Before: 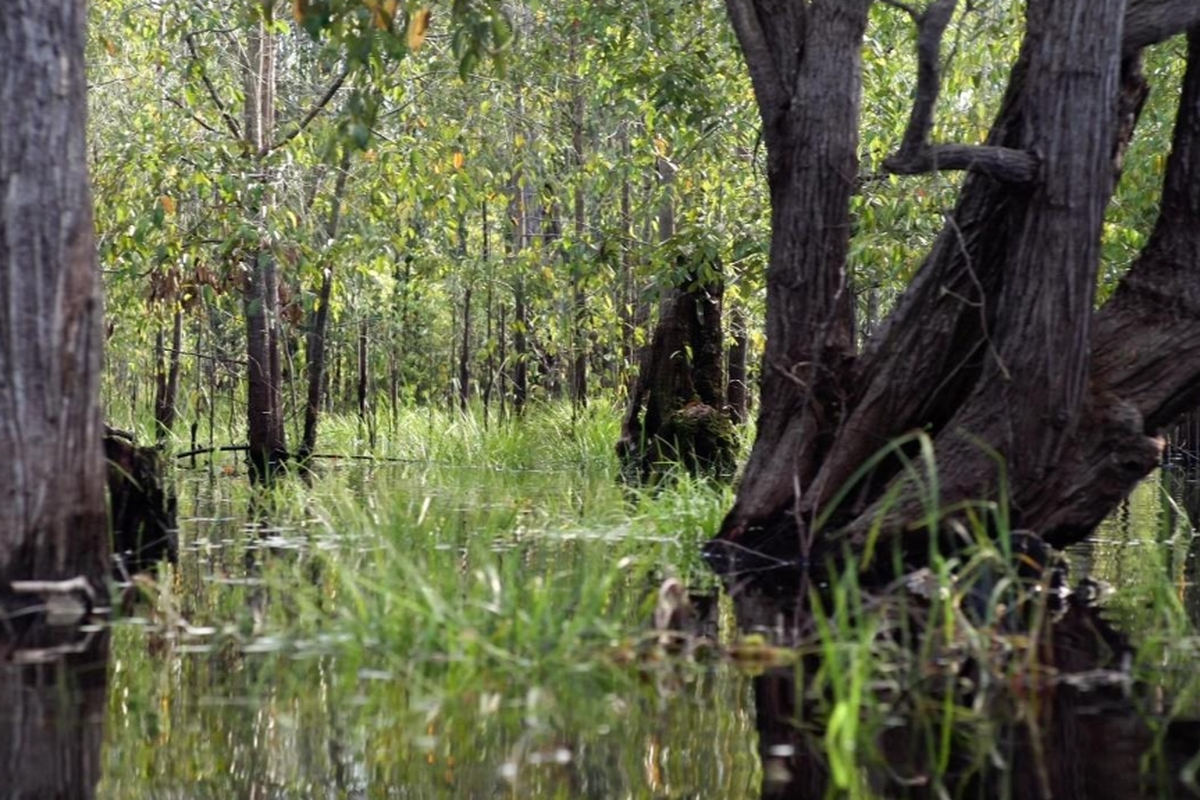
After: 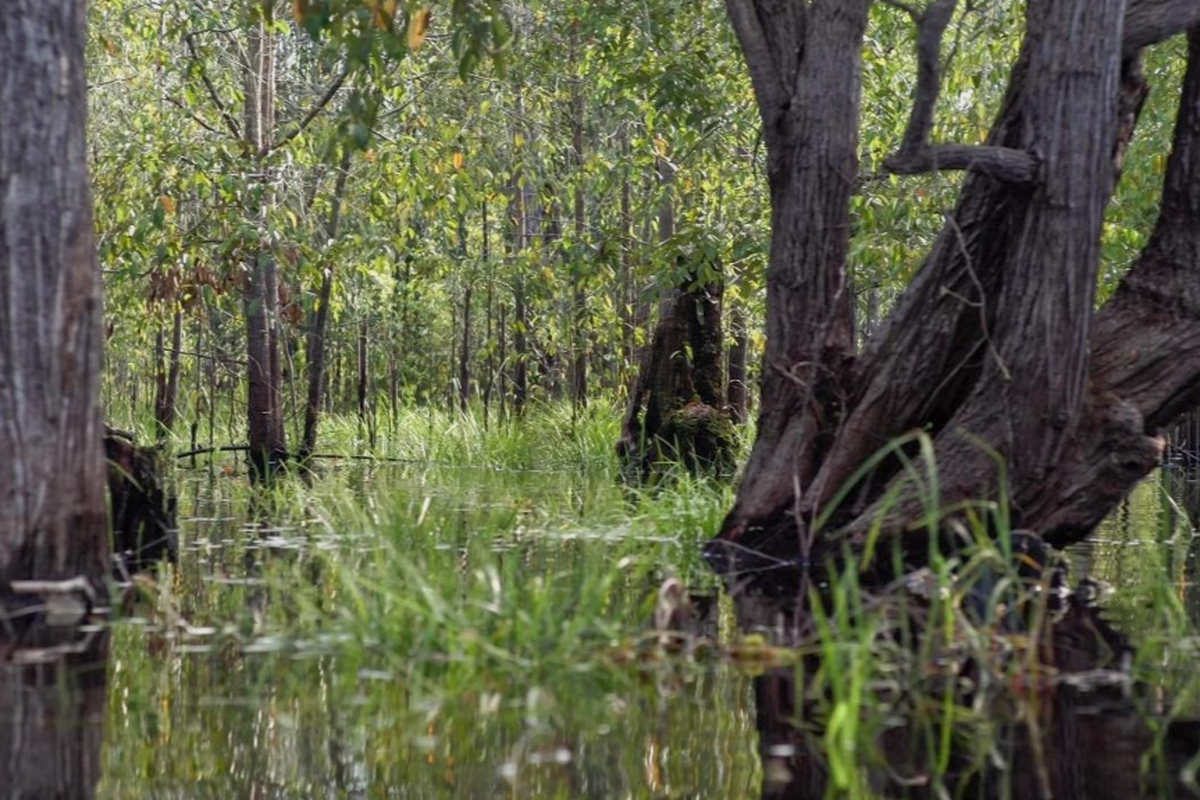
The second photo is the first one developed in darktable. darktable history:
exposure: black level correction 0, exposure 0.7 EV, compensate highlight preservation false
local contrast: detail 110%
tone equalizer: -8 EV -0.027 EV, -7 EV 0.016 EV, -6 EV -0.006 EV, -5 EV 0.006 EV, -4 EV -0.047 EV, -3 EV -0.238 EV, -2 EV -0.637 EV, -1 EV -1 EV, +0 EV -0.943 EV
